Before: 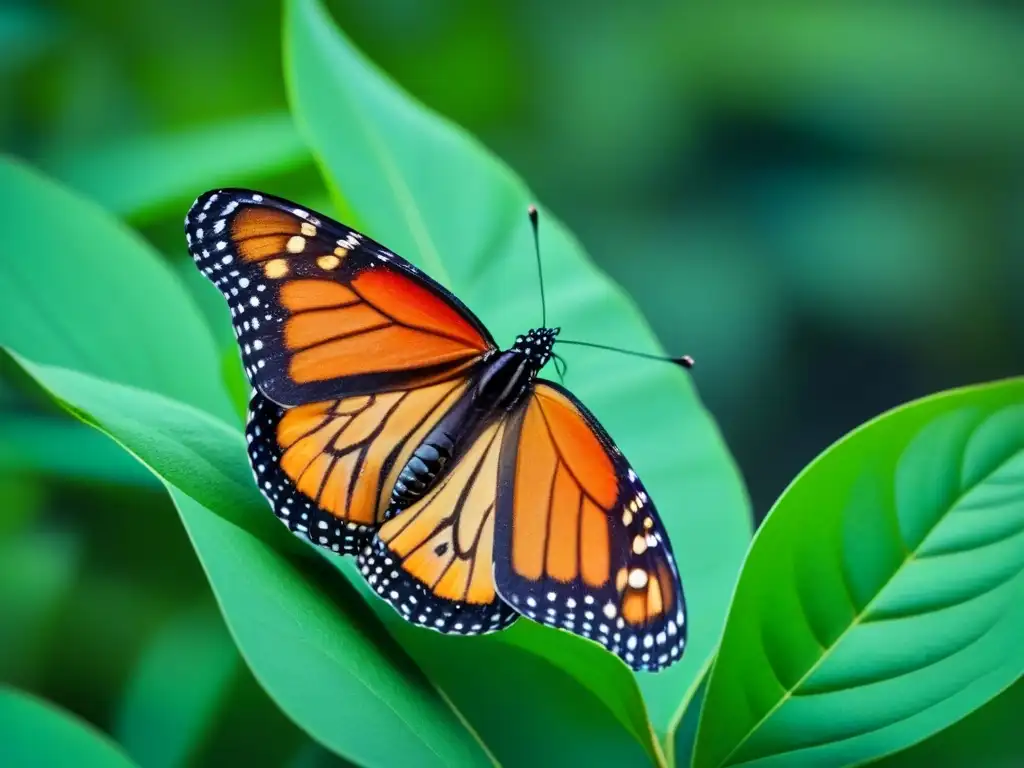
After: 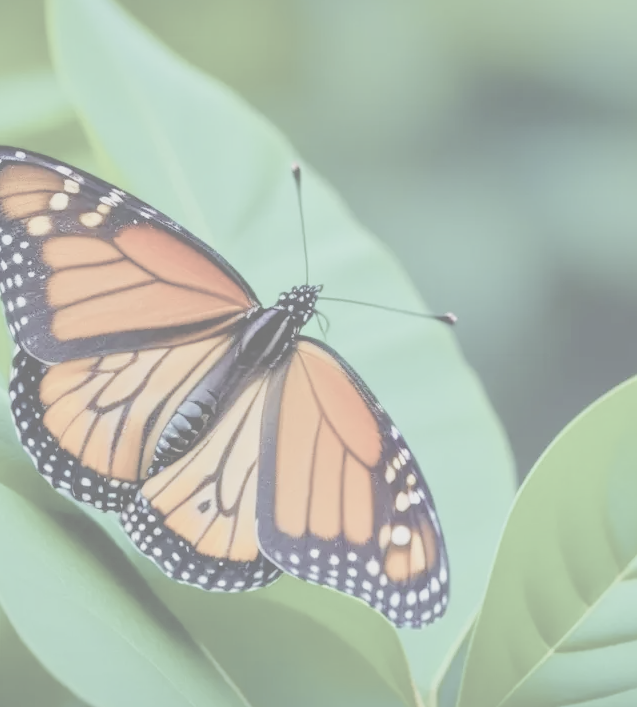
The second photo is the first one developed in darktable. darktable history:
contrast brightness saturation: contrast -0.338, brightness 0.766, saturation -0.772
color balance rgb: perceptual saturation grading › global saturation 20%, perceptual saturation grading › highlights -25.053%, perceptual saturation grading › shadows 25.142%, global vibrance 20.648%
crop and rotate: left 23.156%, top 5.632%, right 14.562%, bottom 2.247%
